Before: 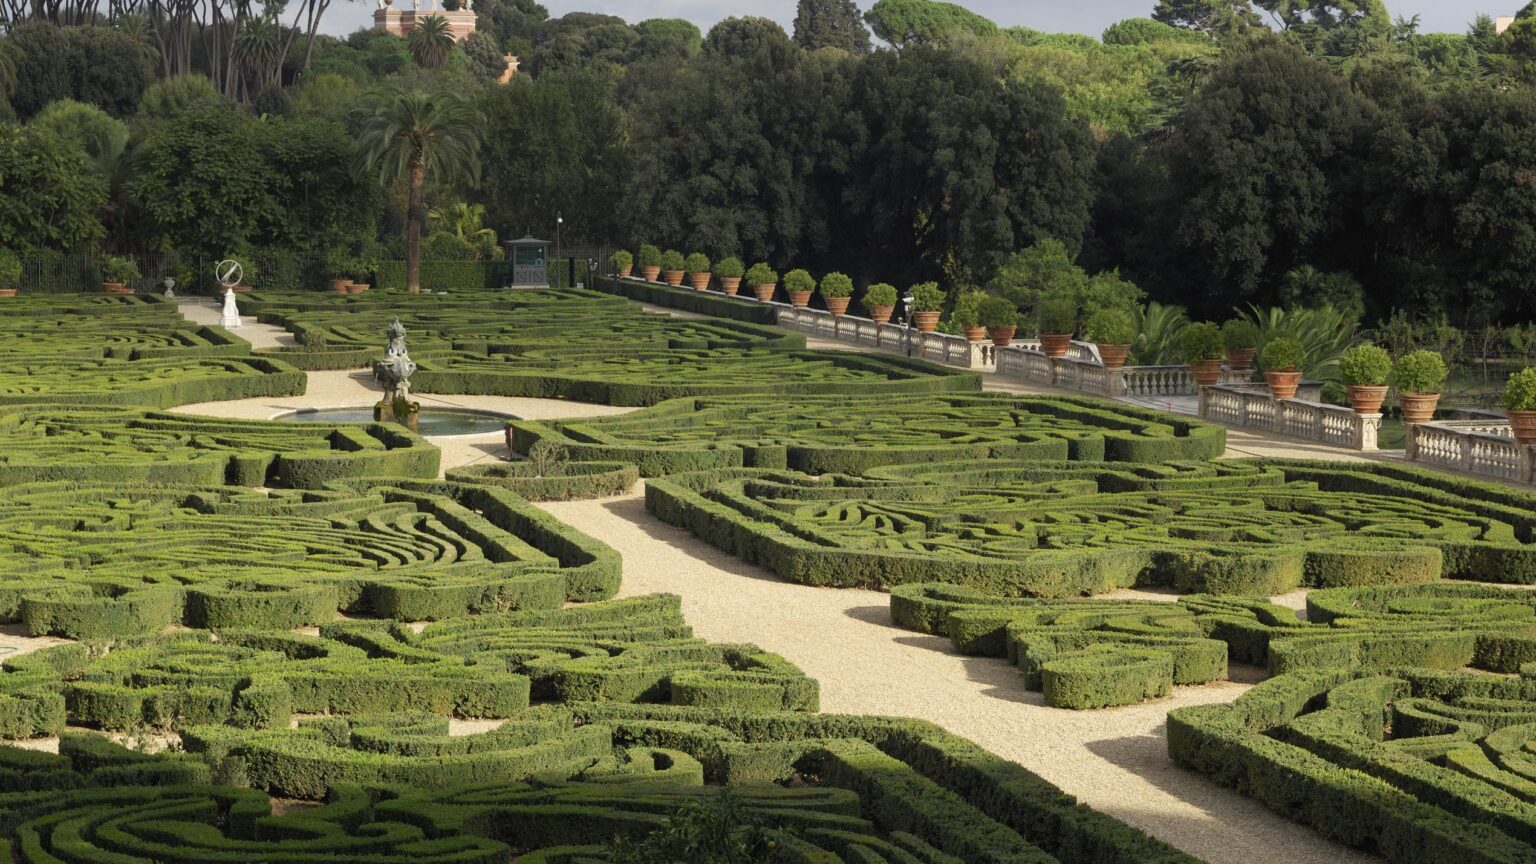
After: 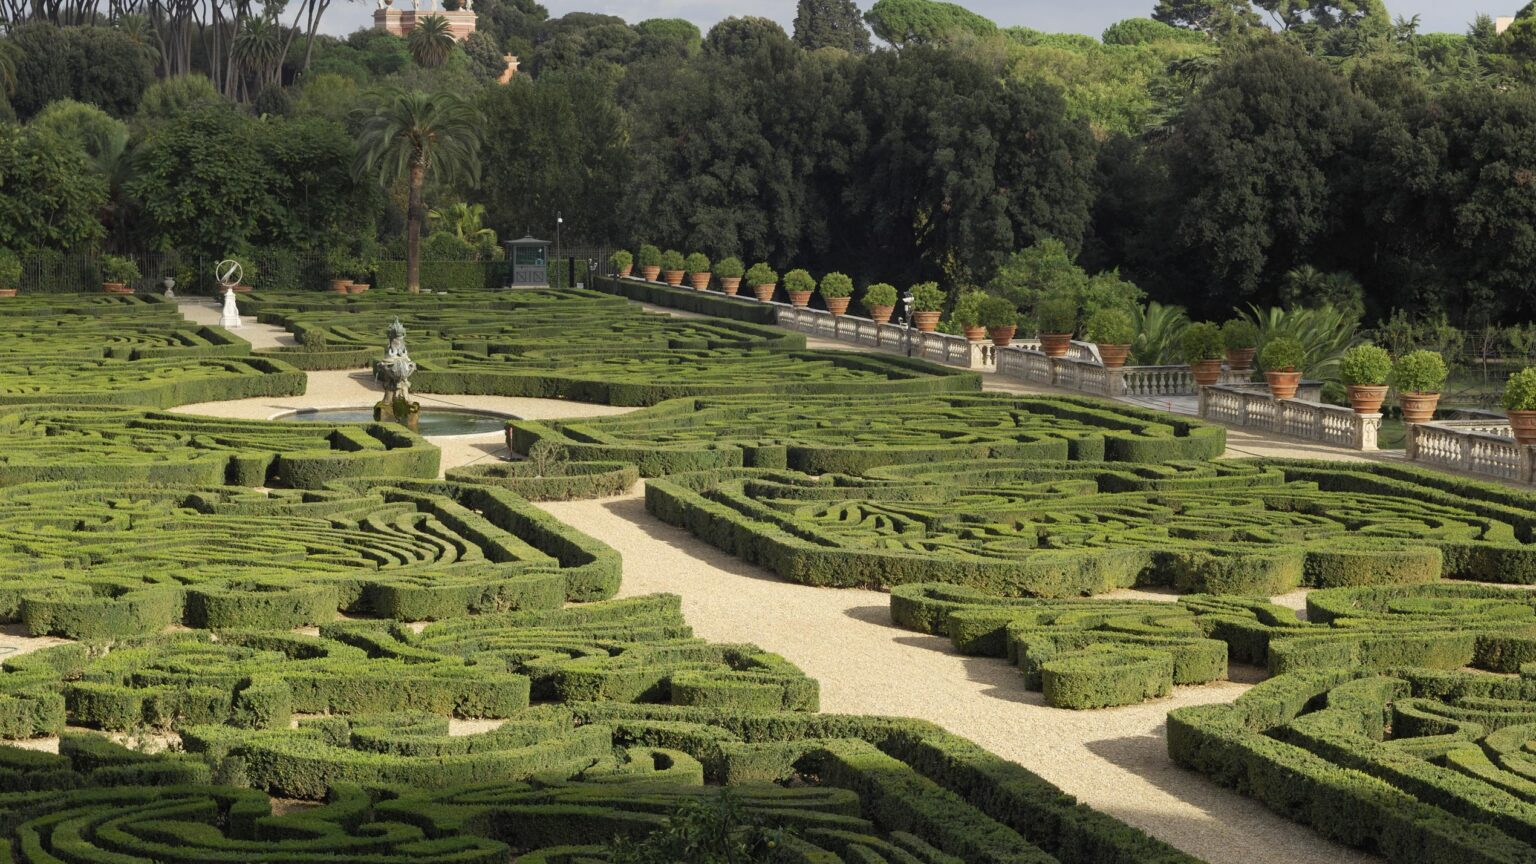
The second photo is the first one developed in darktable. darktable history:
shadows and highlights: shadows 32.02, highlights -31.8, soften with gaussian
